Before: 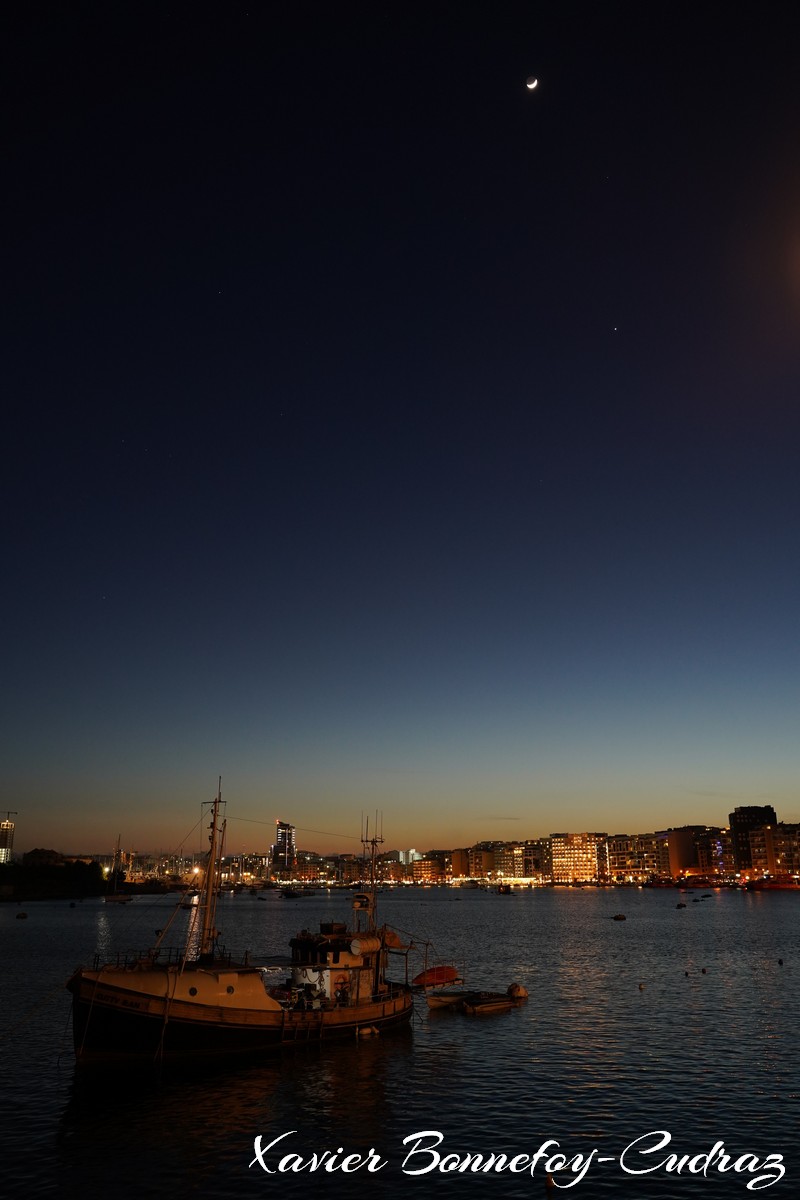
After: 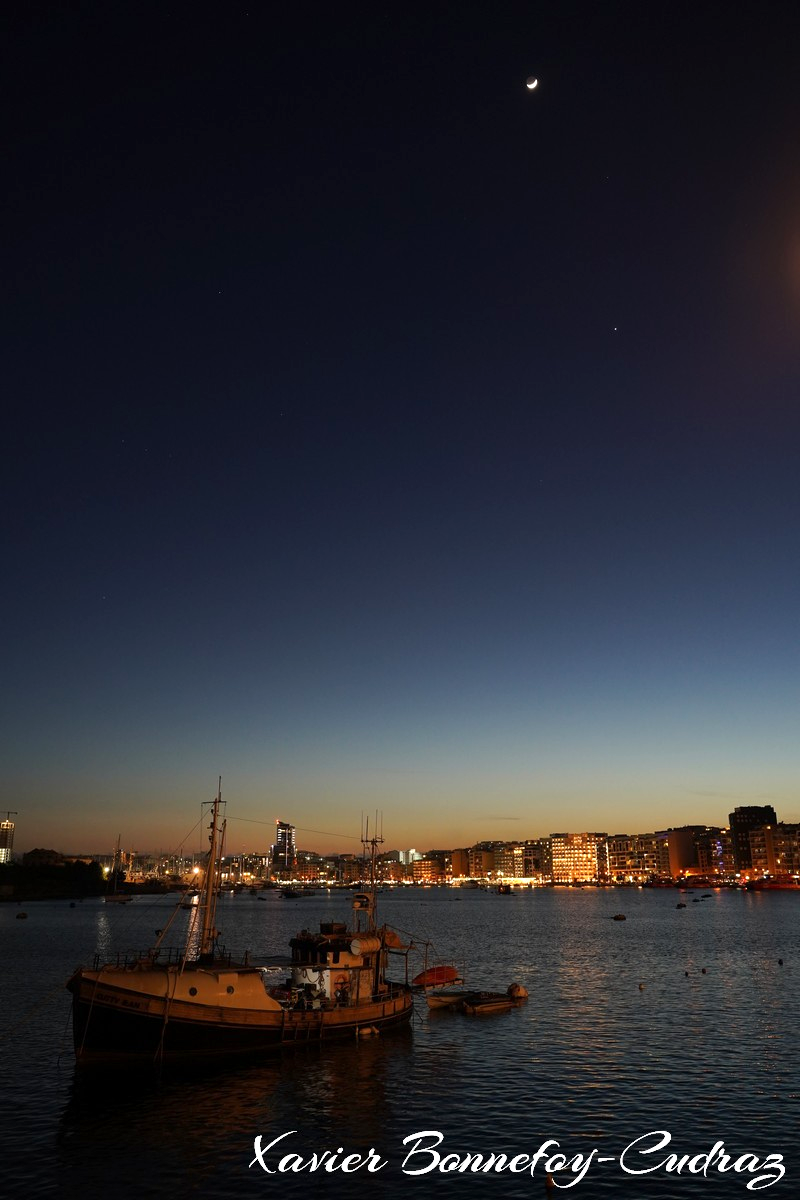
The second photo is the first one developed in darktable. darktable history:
color correction: highlights b* 0.045
exposure: exposure 0.498 EV, compensate highlight preservation false
